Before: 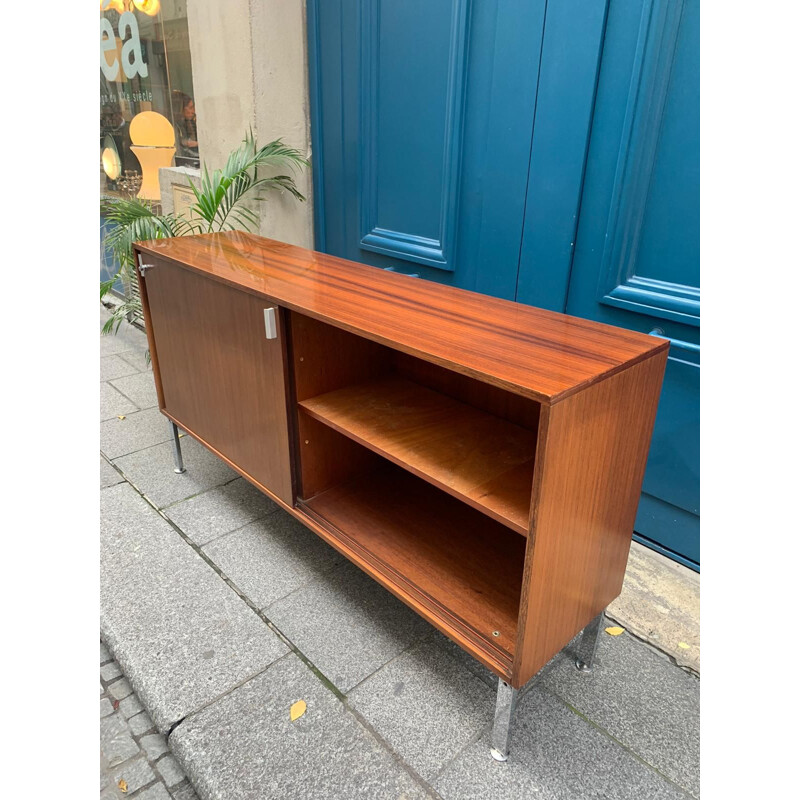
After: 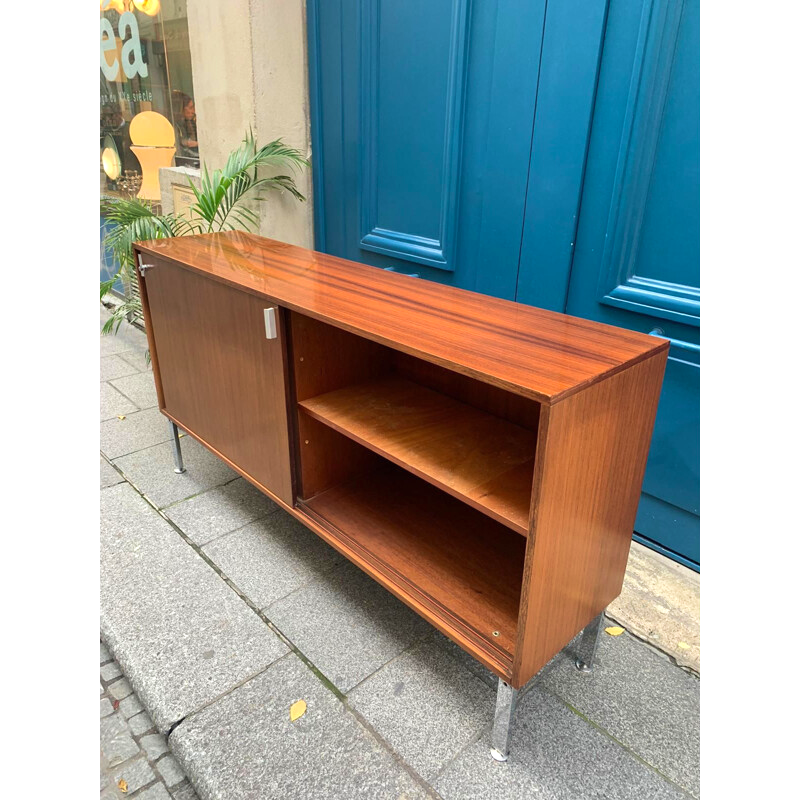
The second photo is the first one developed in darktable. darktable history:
exposure: black level correction 0, exposure 0.199 EV, compensate highlight preservation false
velvia: on, module defaults
